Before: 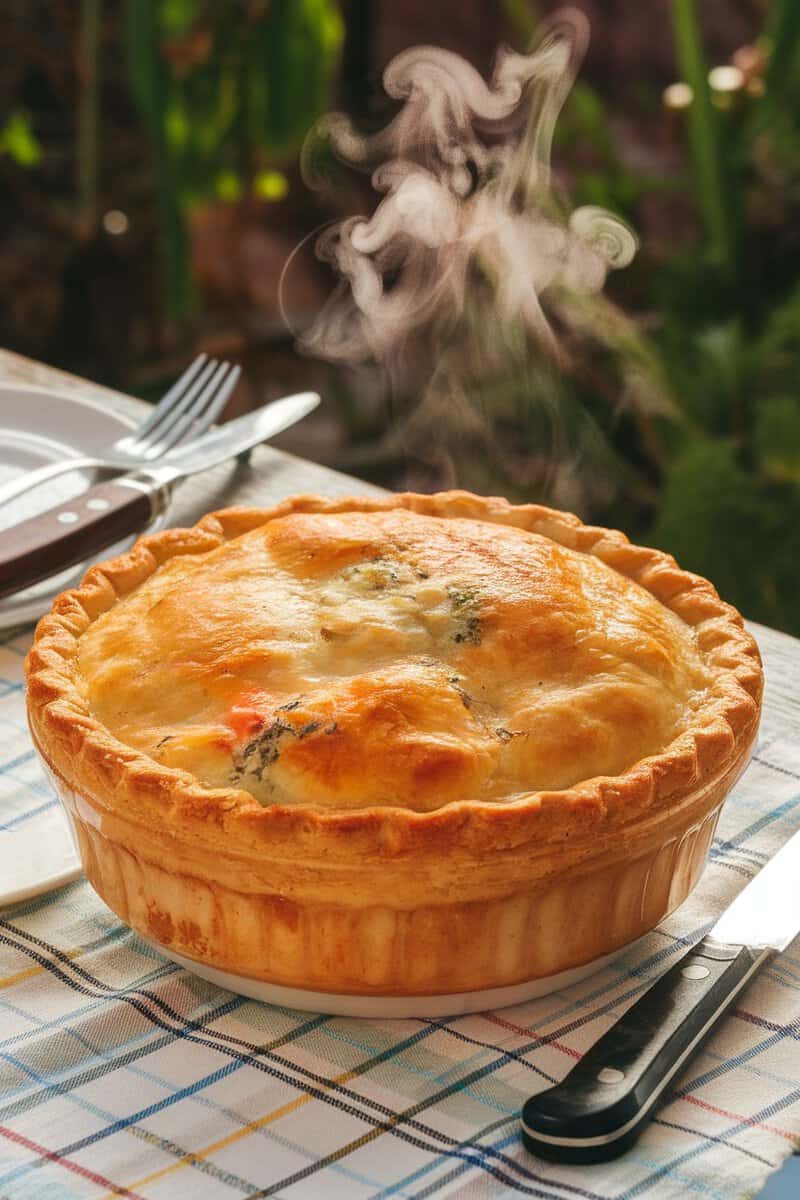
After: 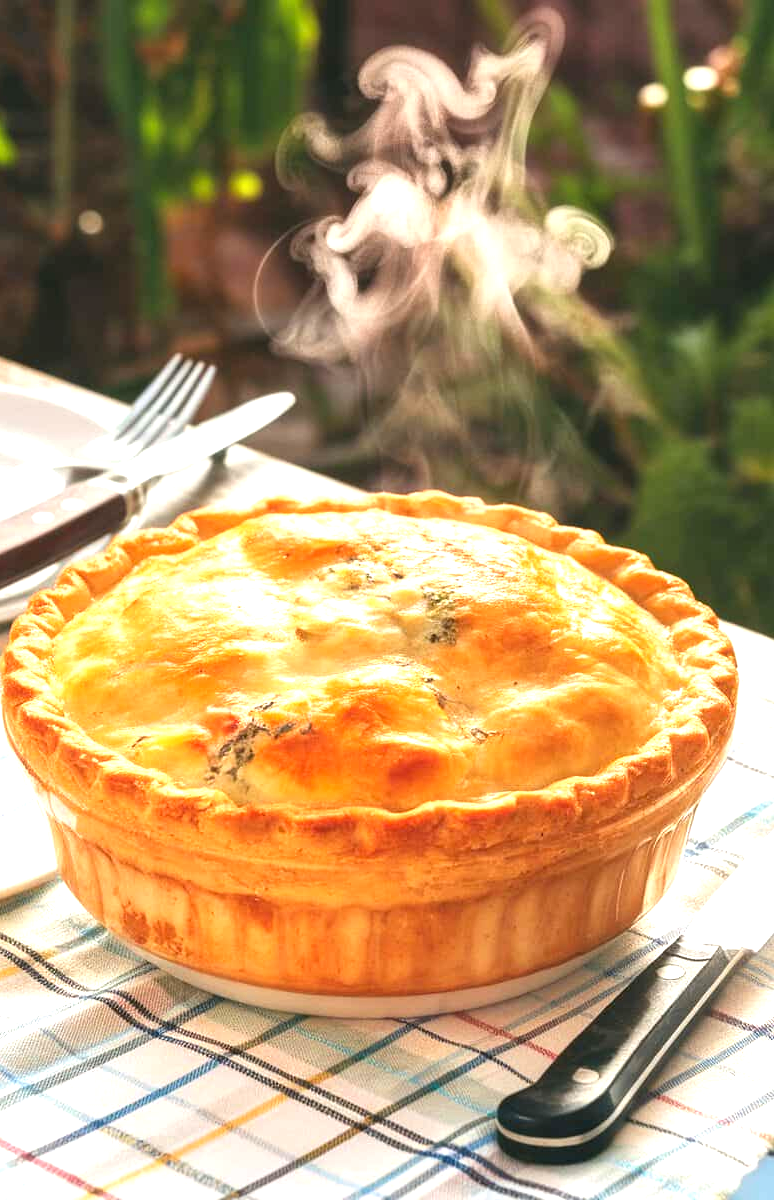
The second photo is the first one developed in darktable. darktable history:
crop and rotate: left 3.238%
exposure: black level correction 0, exposure 1.2 EV, compensate highlight preservation false
